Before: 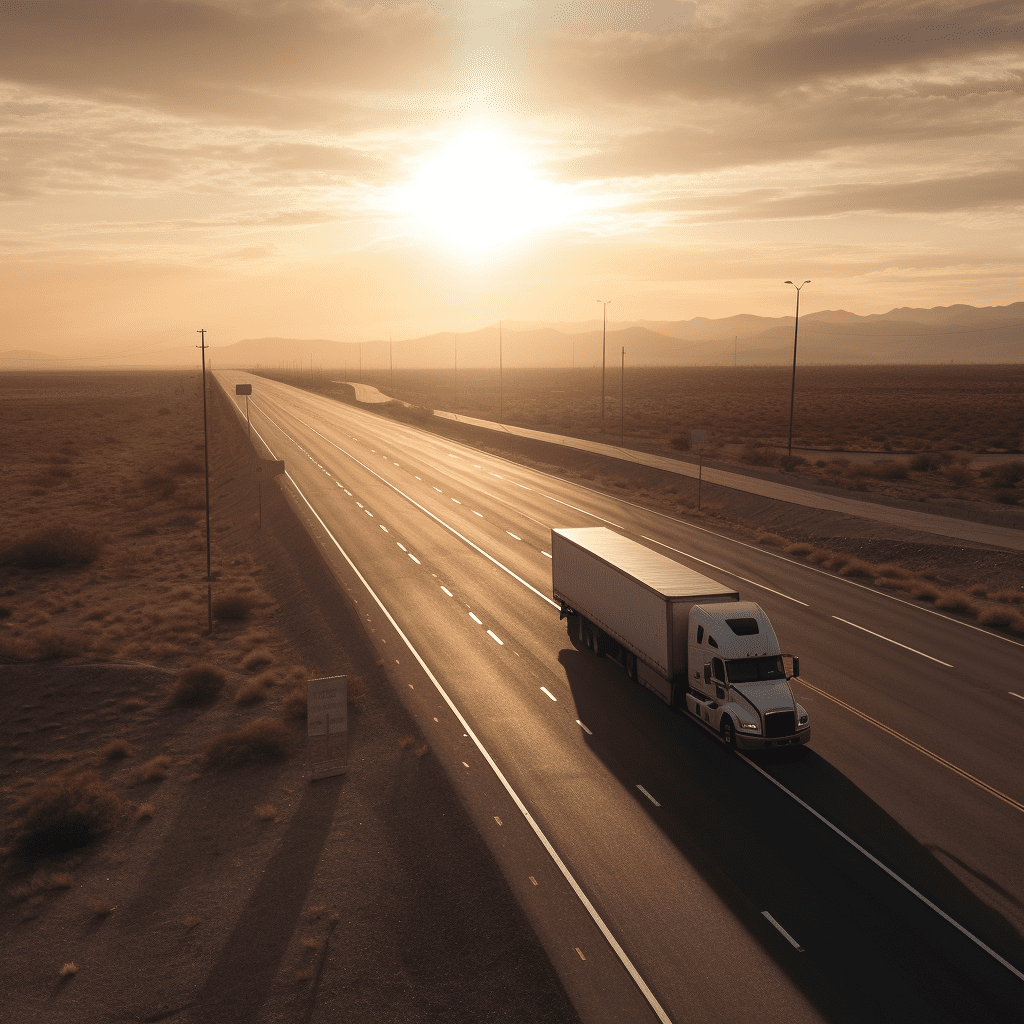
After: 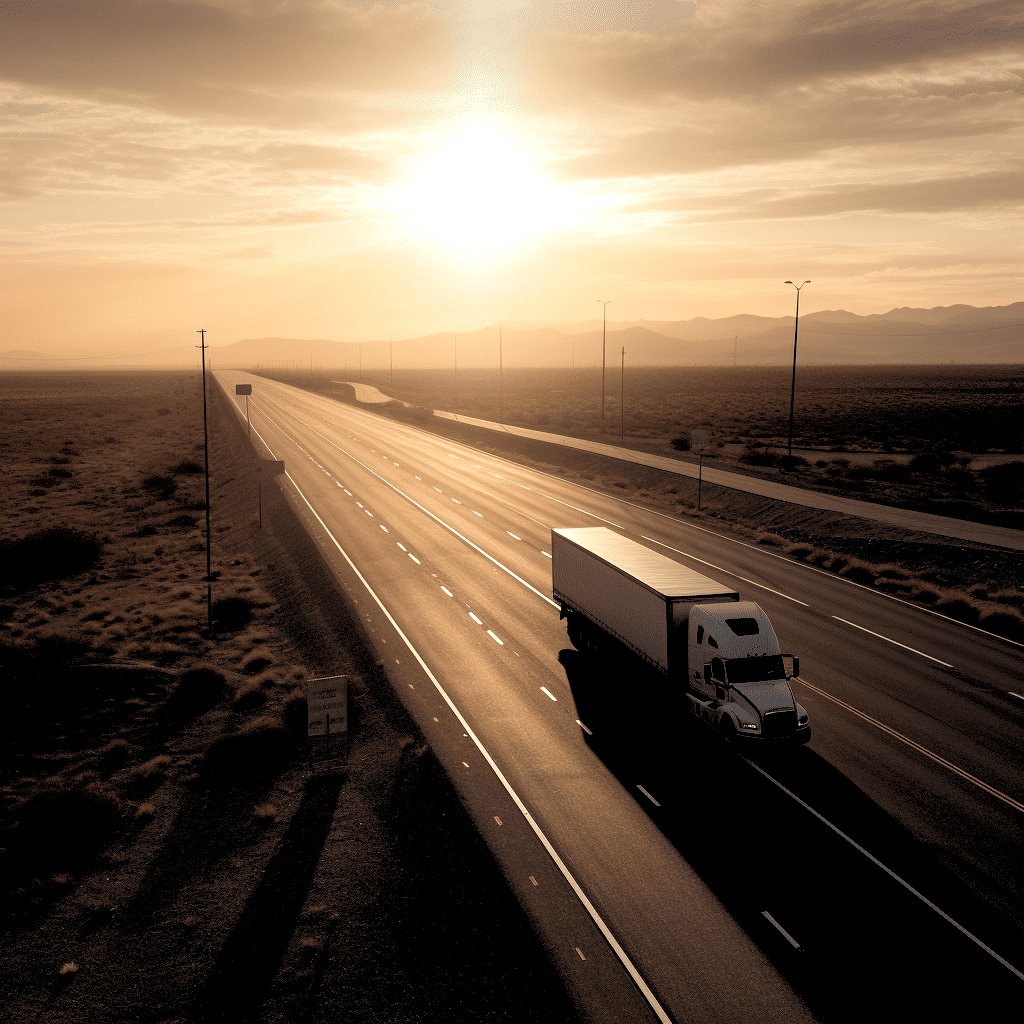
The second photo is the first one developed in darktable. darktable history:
rgb levels: levels [[0.029, 0.461, 0.922], [0, 0.5, 1], [0, 0.5, 1]]
